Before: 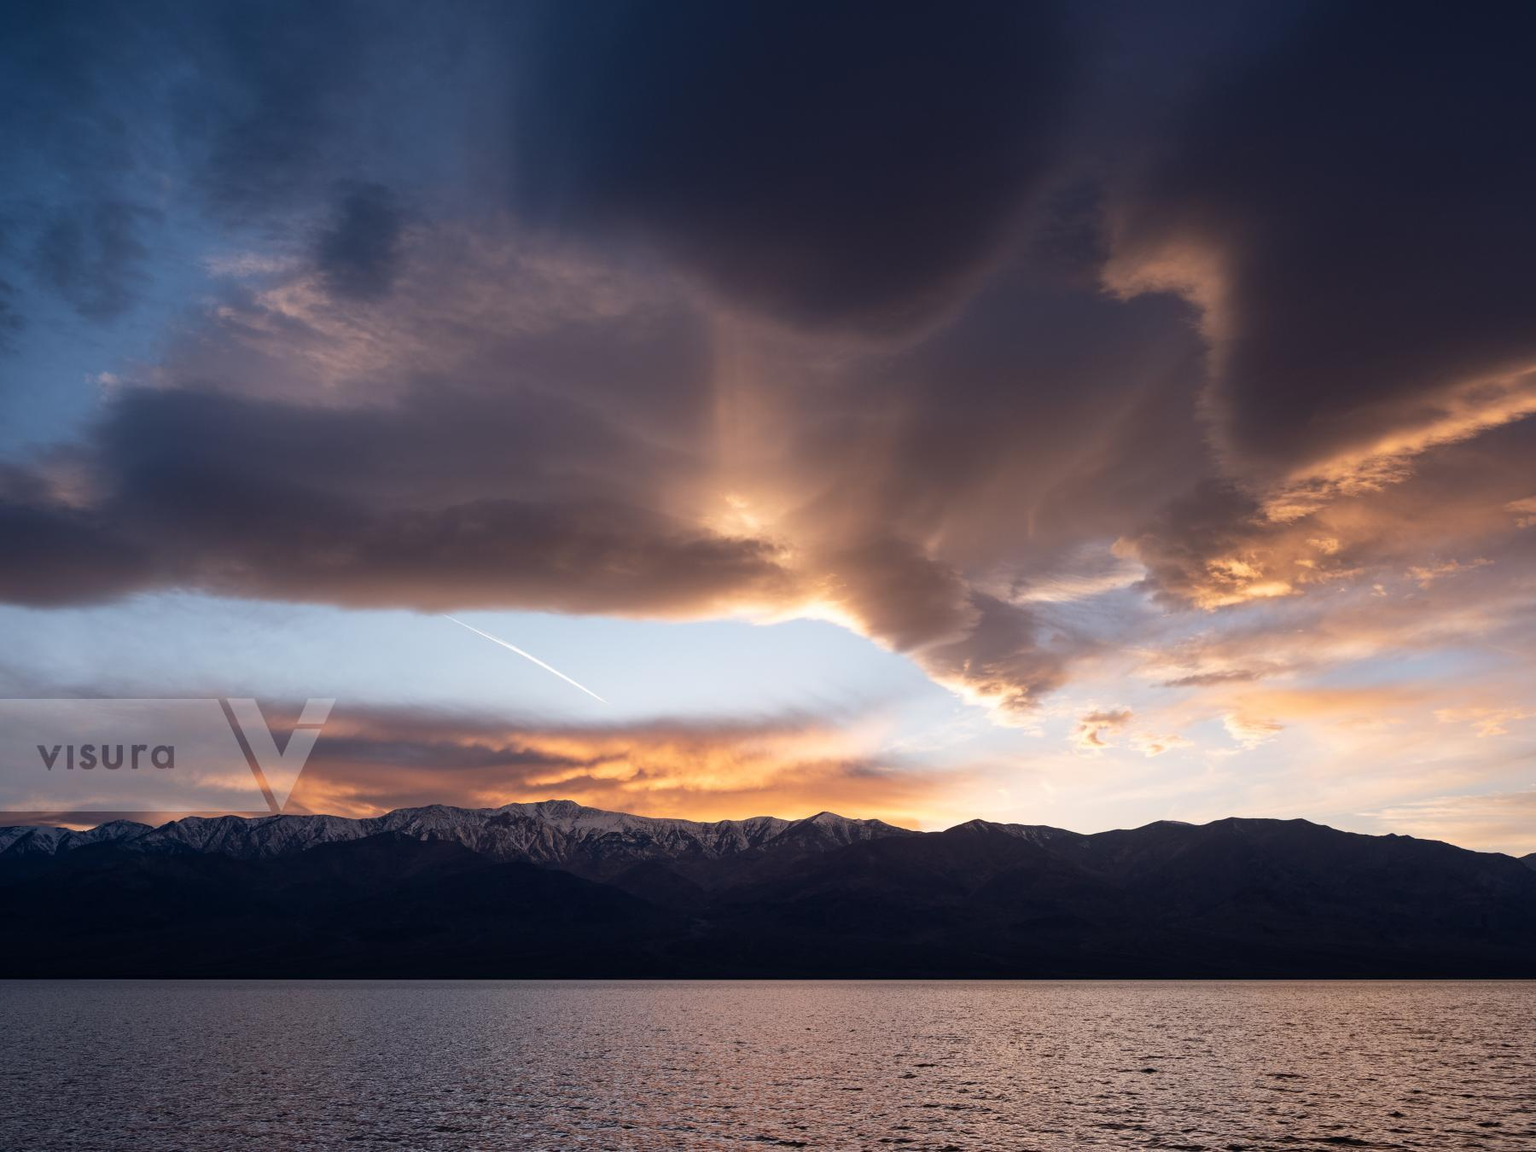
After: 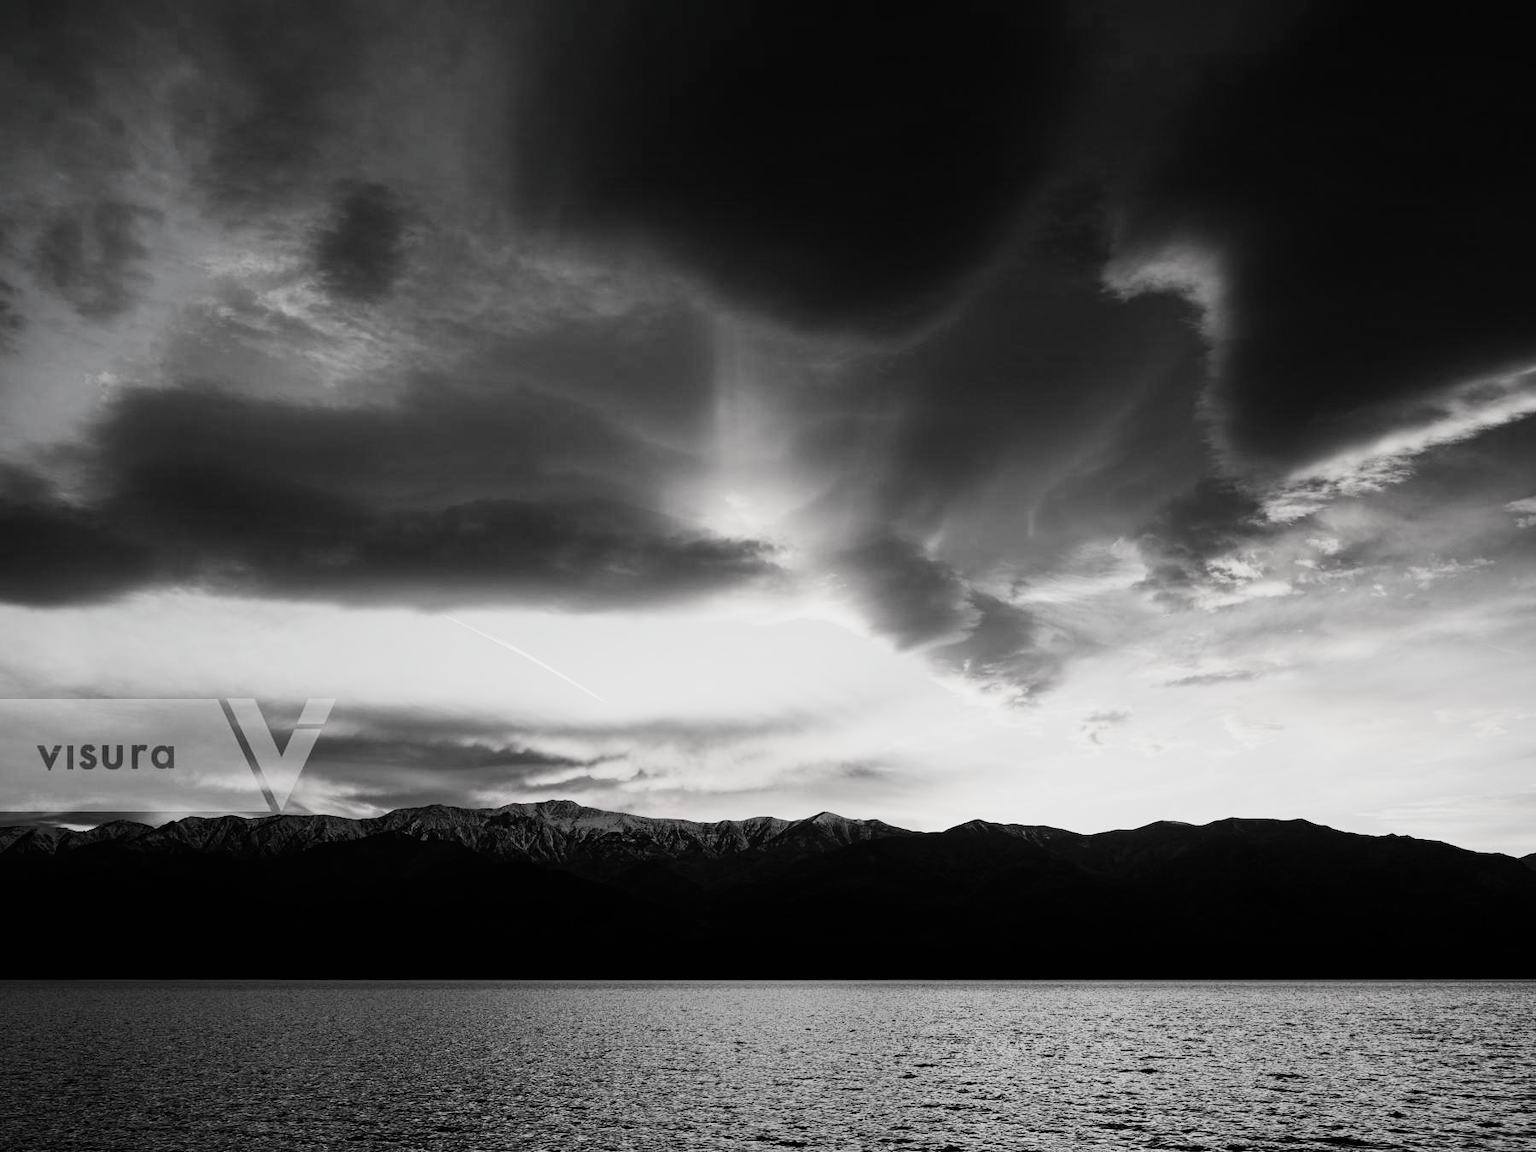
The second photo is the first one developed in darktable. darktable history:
contrast brightness saturation: contrast 0.147, brightness 0.052
filmic rgb: black relative exposure -5.11 EV, white relative exposure 3.54 EV, threshold 6 EV, hardness 3.19, contrast 1.516, highlights saturation mix -48.63%, preserve chrominance RGB euclidean norm, color science v5 (2021), iterations of high-quality reconstruction 10, contrast in shadows safe, contrast in highlights safe, enable highlight reconstruction true
